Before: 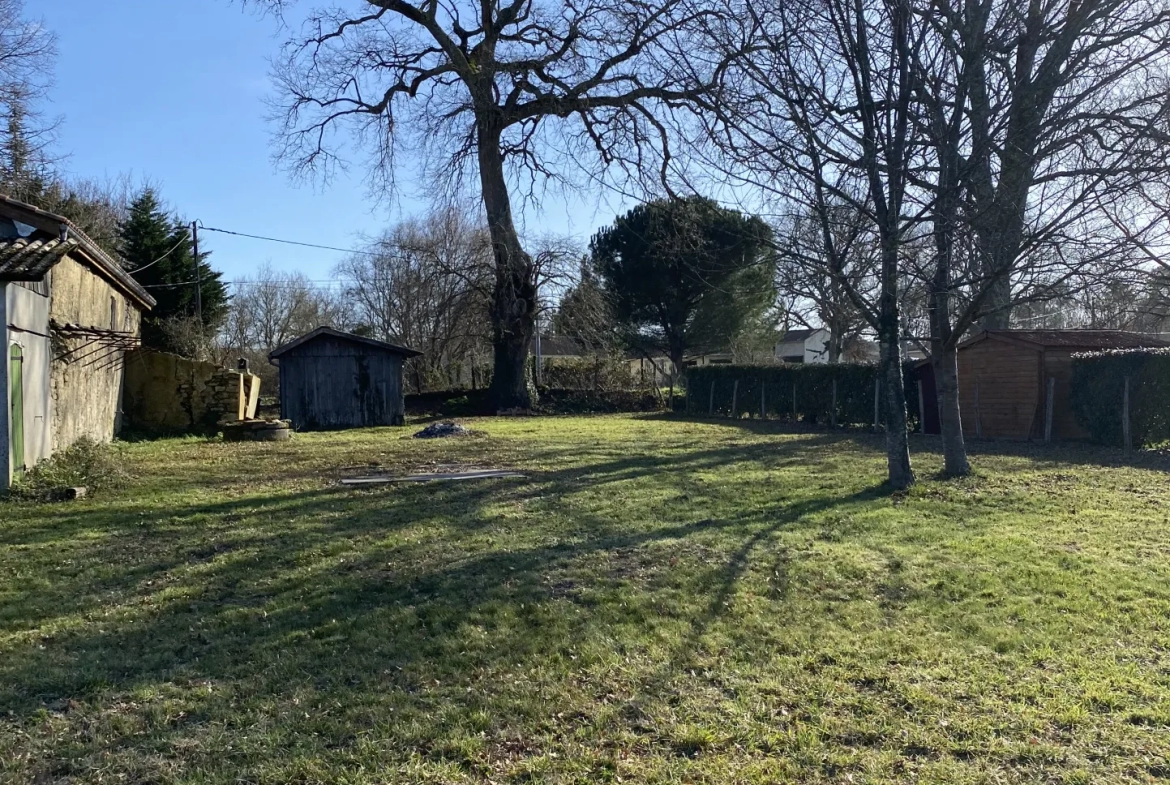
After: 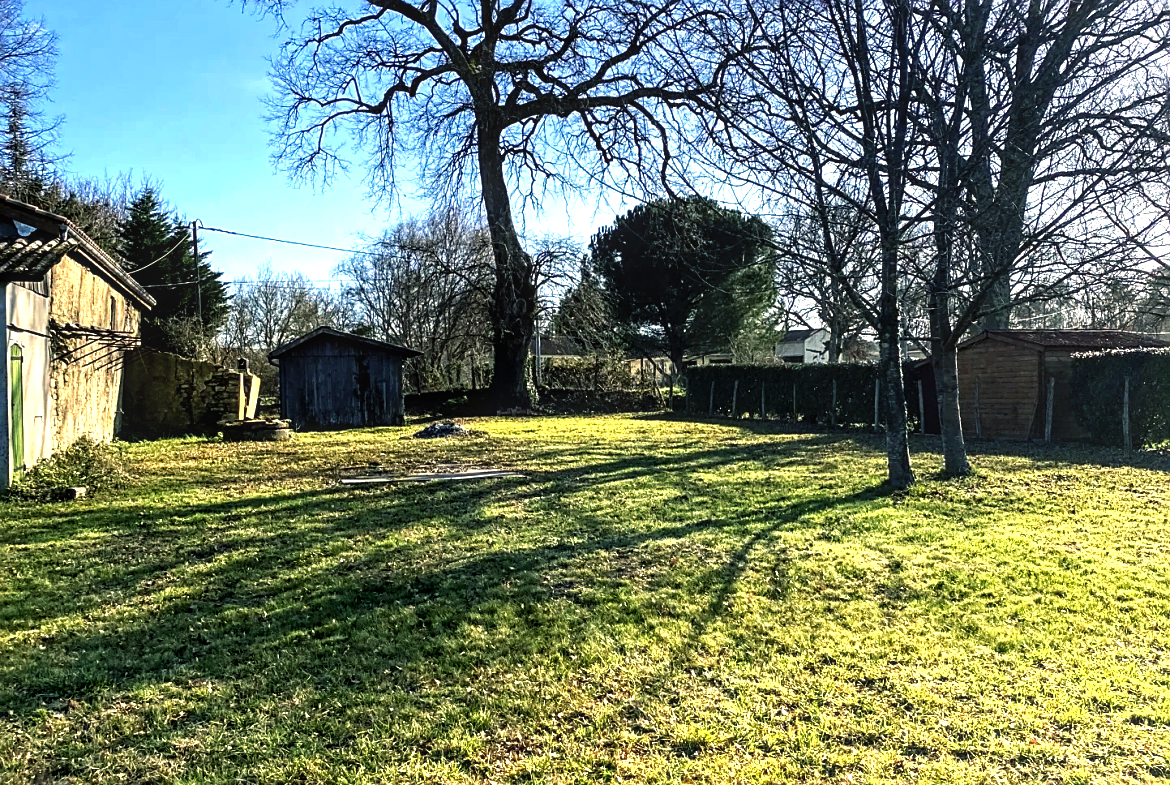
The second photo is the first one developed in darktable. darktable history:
local contrast: detail 130%
white balance: red 1.004, blue 1.024
graduated density: hue 238.83°, saturation 50%
exposure: black level correction 0, exposure 1.2 EV, compensate highlight preservation false
color balance: mode lift, gamma, gain (sRGB), lift [1.014, 0.966, 0.918, 0.87], gamma [0.86, 0.734, 0.918, 0.976], gain [1.063, 1.13, 1.063, 0.86]
sharpen: on, module defaults
